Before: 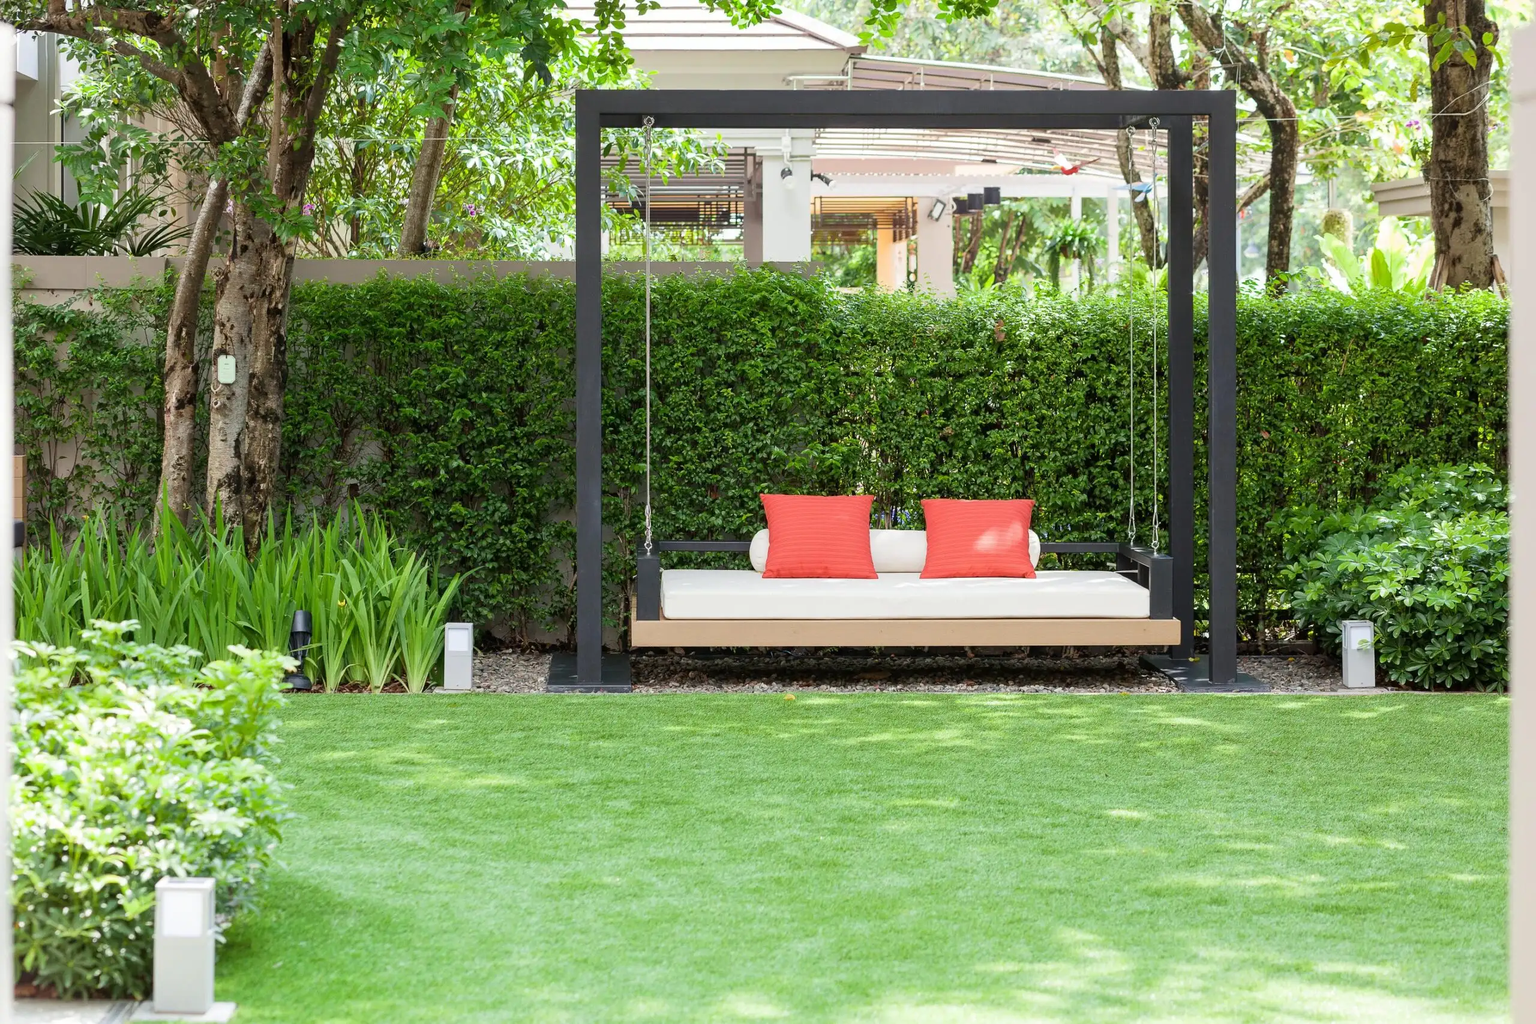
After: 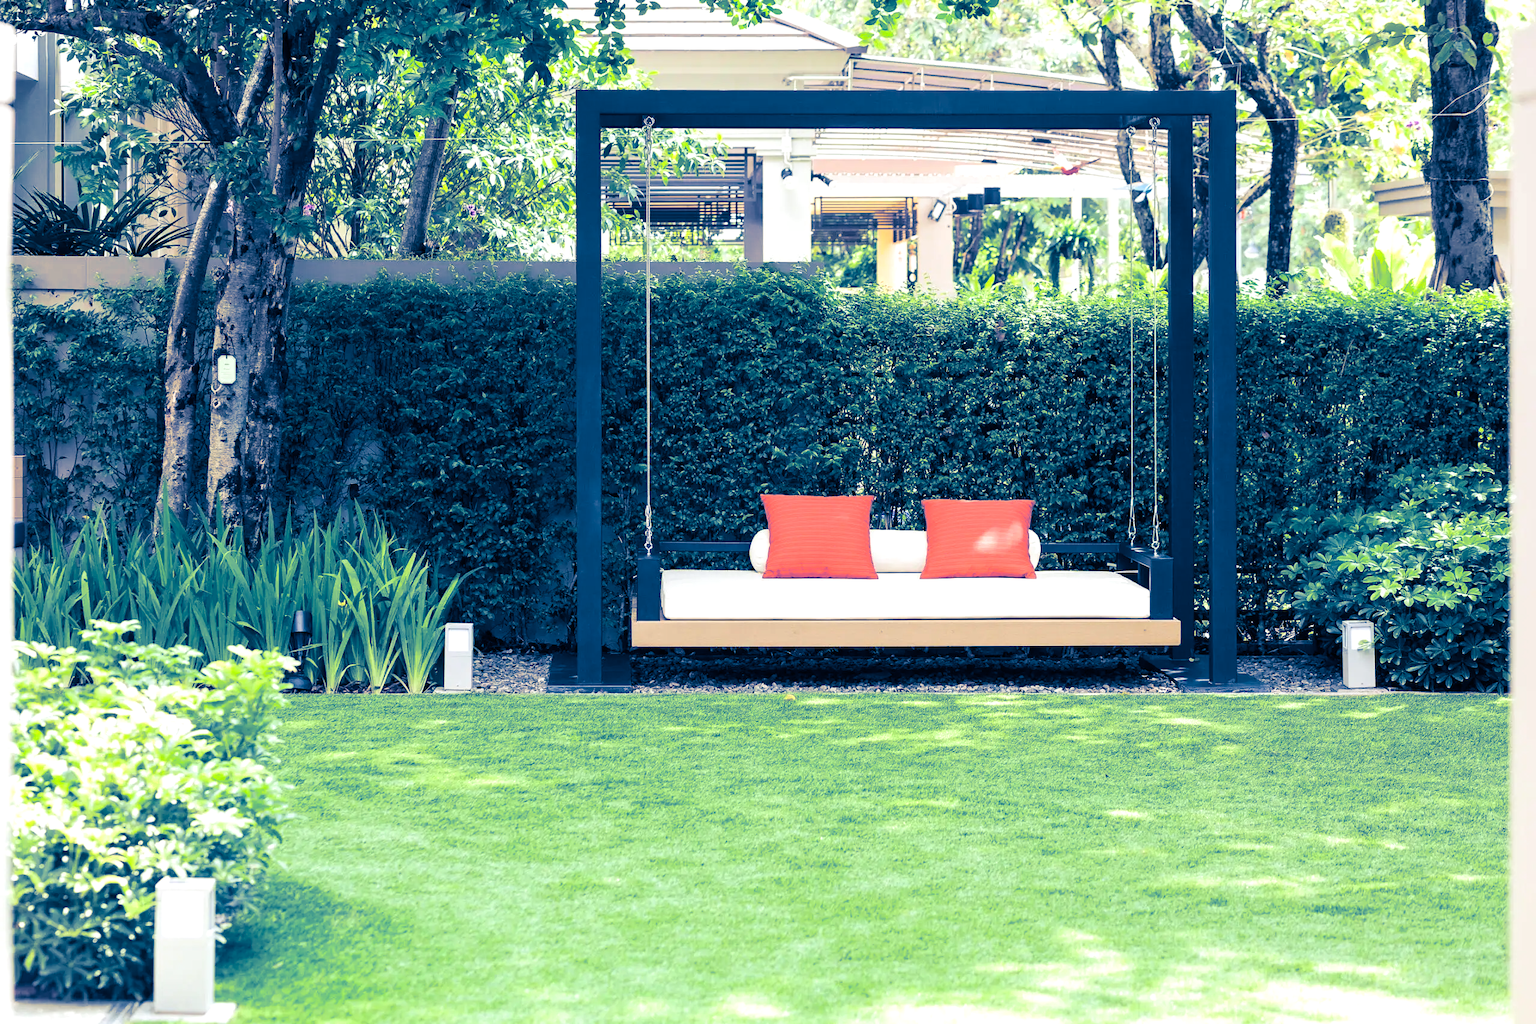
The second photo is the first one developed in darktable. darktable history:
exposure: exposure 0.426 EV, compensate highlight preservation false
split-toning: shadows › hue 226.8°, shadows › saturation 1, highlights › saturation 0, balance -61.41
